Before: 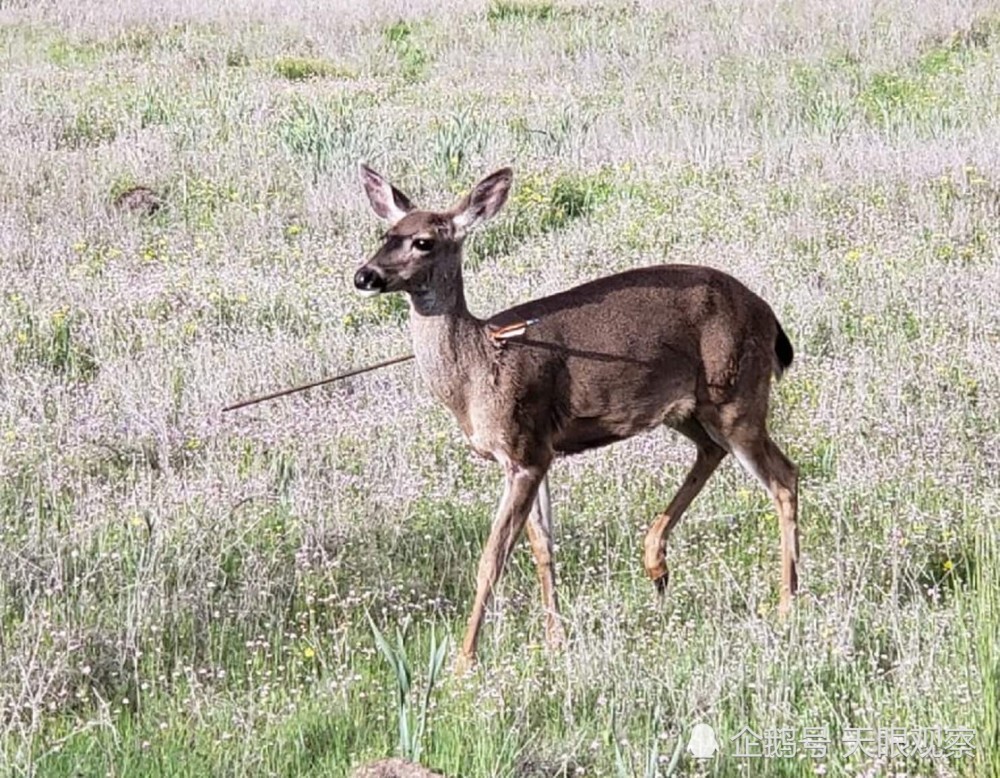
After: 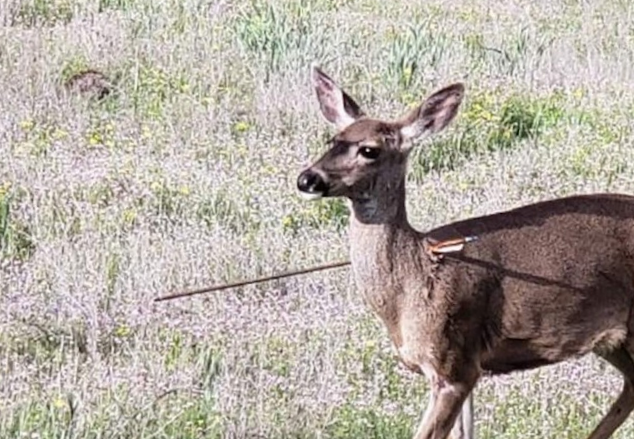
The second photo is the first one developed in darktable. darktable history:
crop and rotate: angle -4.99°, left 2.122%, top 6.945%, right 27.566%, bottom 30.519%
local contrast: mode bilateral grid, contrast 100, coarseness 100, detail 91%, midtone range 0.2
